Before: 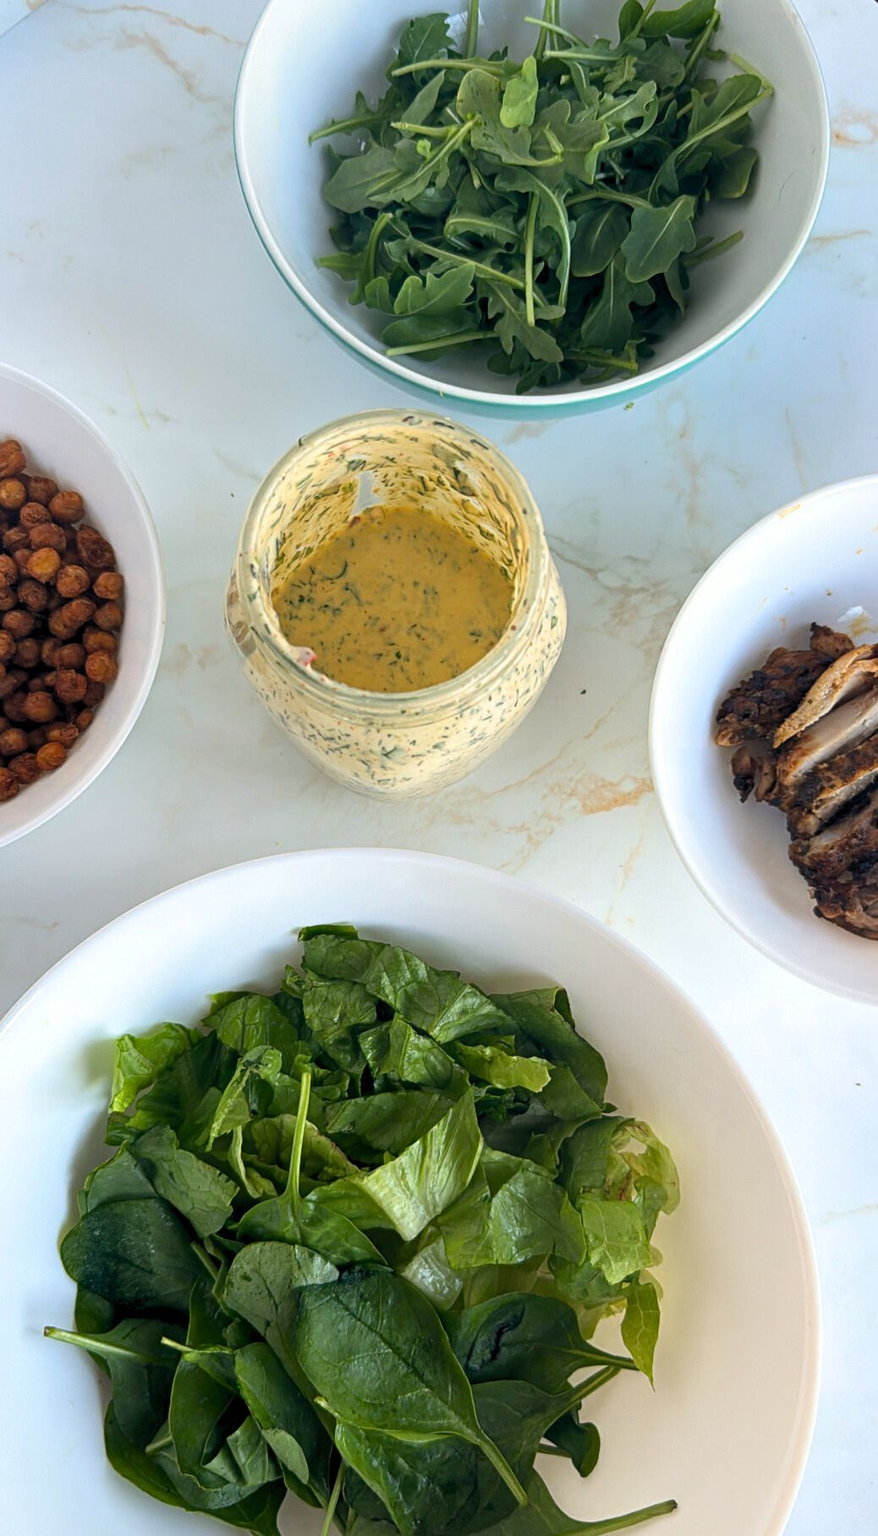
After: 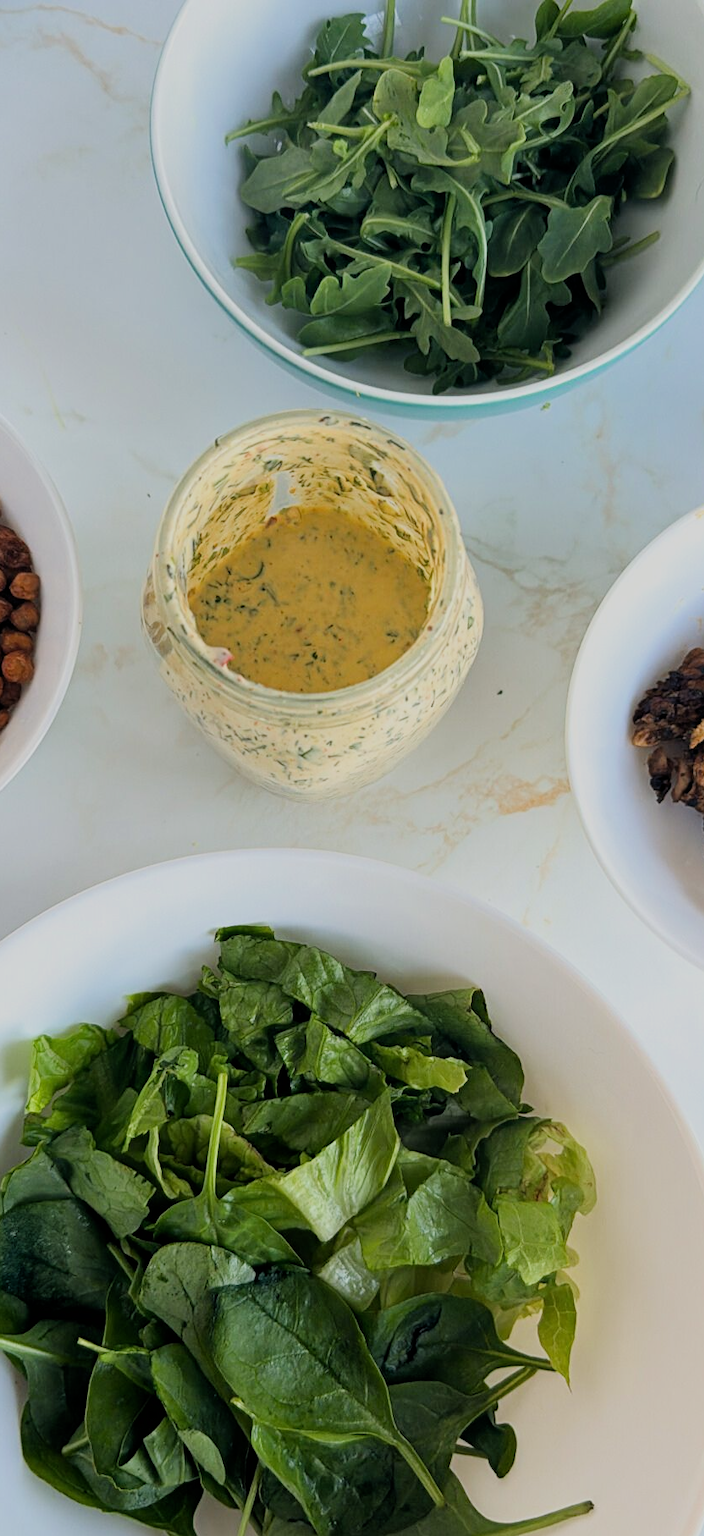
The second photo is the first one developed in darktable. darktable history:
filmic rgb: black relative exposure -7.65 EV, white relative exposure 4.56 EV, hardness 3.61
crop and rotate: left 9.597%, right 10.195%
